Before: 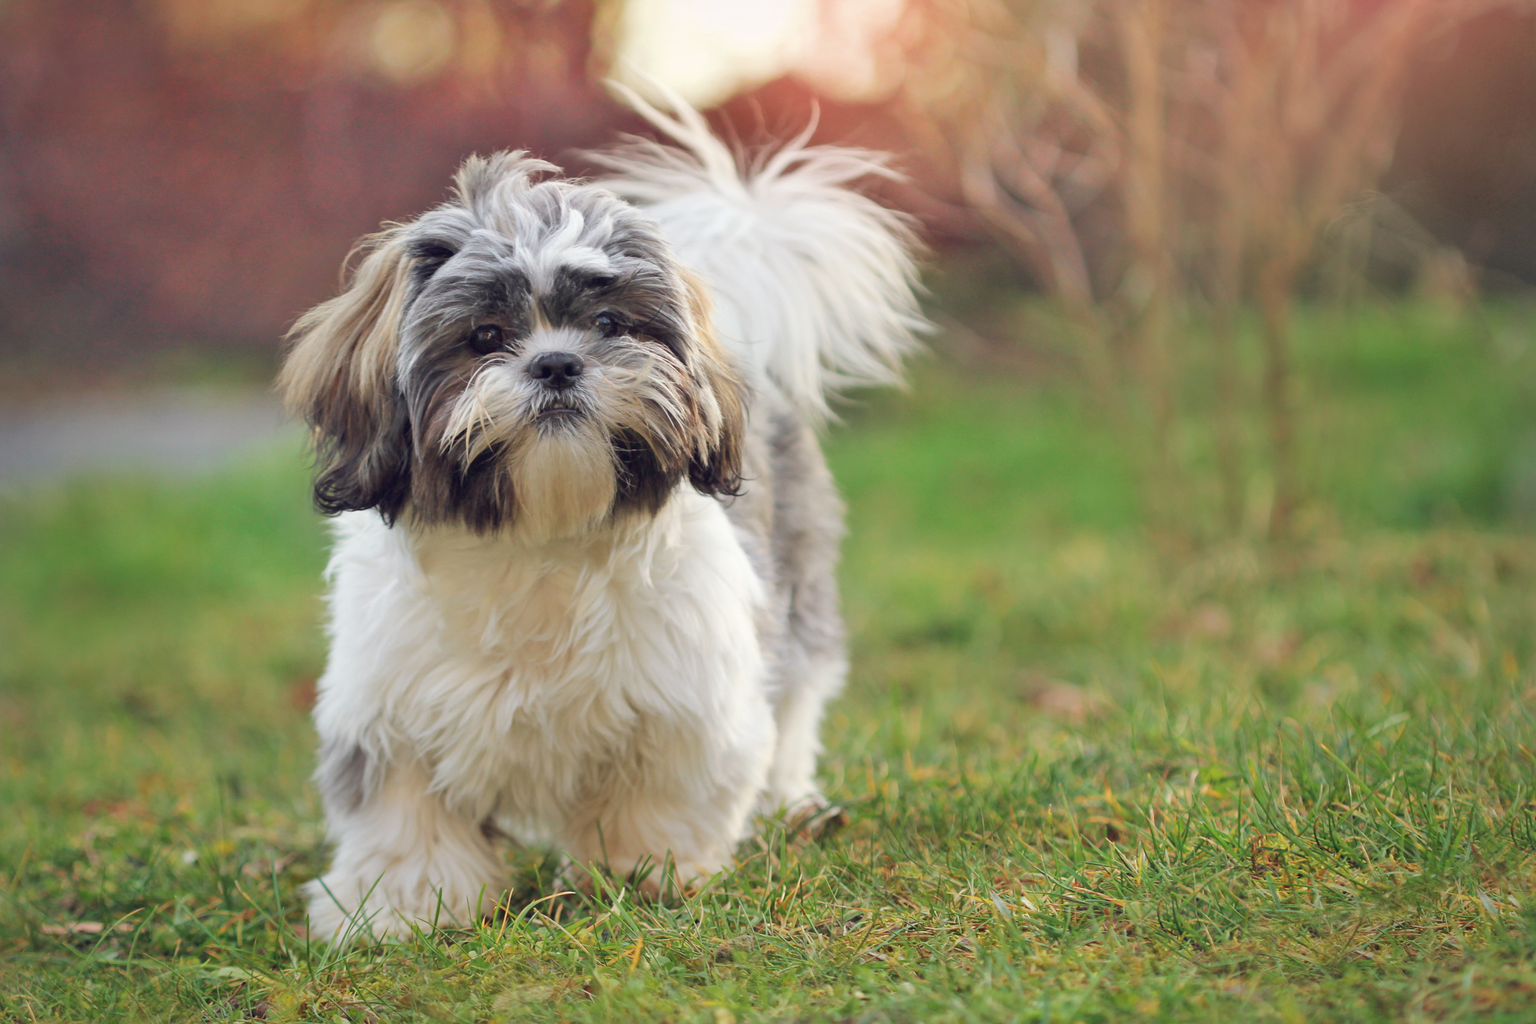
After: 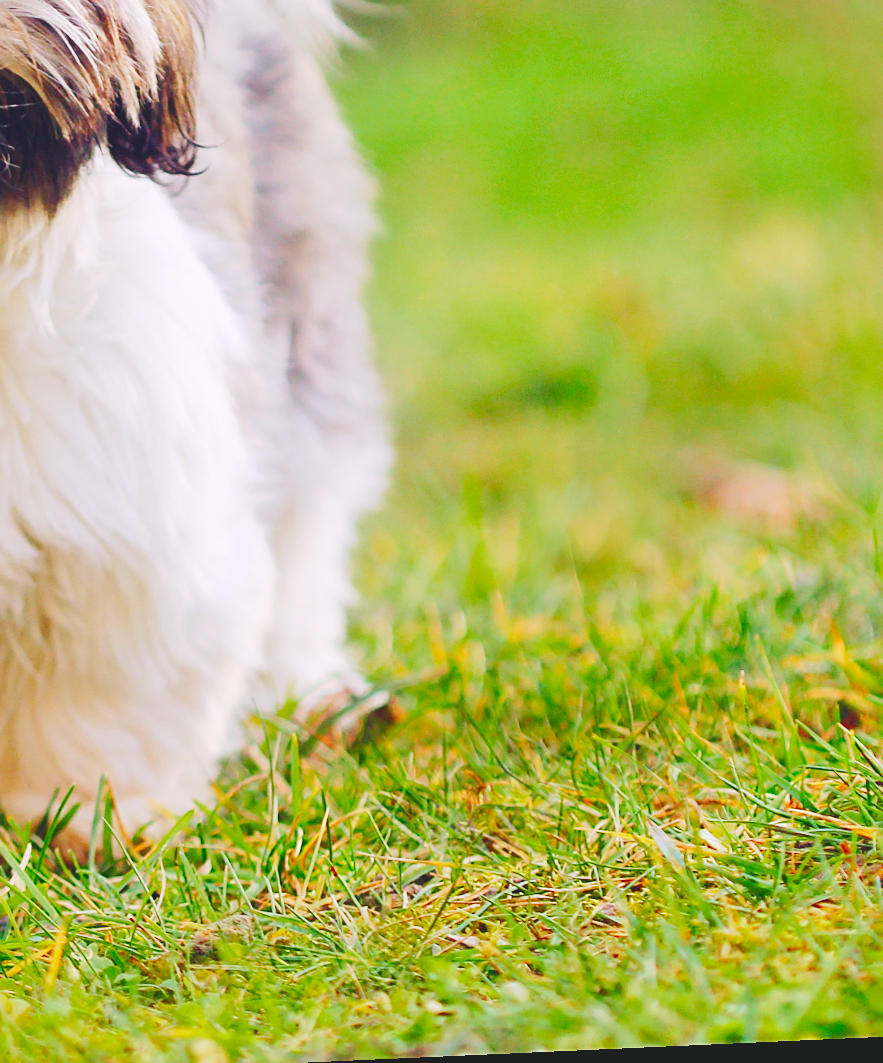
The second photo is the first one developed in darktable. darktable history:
color balance rgb: shadows lift › chroma 1%, shadows lift › hue 217.2°, power › hue 310.8°, highlights gain › chroma 1%, highlights gain › hue 54°, global offset › luminance 0.5%, global offset › hue 171.6°, perceptual saturation grading › global saturation 14.09%, perceptual saturation grading › highlights -25%, perceptual saturation grading › shadows 30%, perceptual brilliance grading › highlights 13.42%, perceptual brilliance grading › mid-tones 8.05%, perceptual brilliance grading › shadows -17.45%, global vibrance 25%
sharpen: on, module defaults
rotate and perspective: rotation -2.56°, automatic cropping off
base curve: curves: ch0 [(0, 0) (0.036, 0.025) (0.121, 0.166) (0.206, 0.329) (0.605, 0.79) (1, 1)], preserve colors none
exposure: exposure 0.217 EV, compensate highlight preservation false
crop: left 40.878%, top 39.176%, right 25.993%, bottom 3.081%
contrast brightness saturation: contrast -0.19, saturation 0.19
white balance: red 1.004, blue 1.096
